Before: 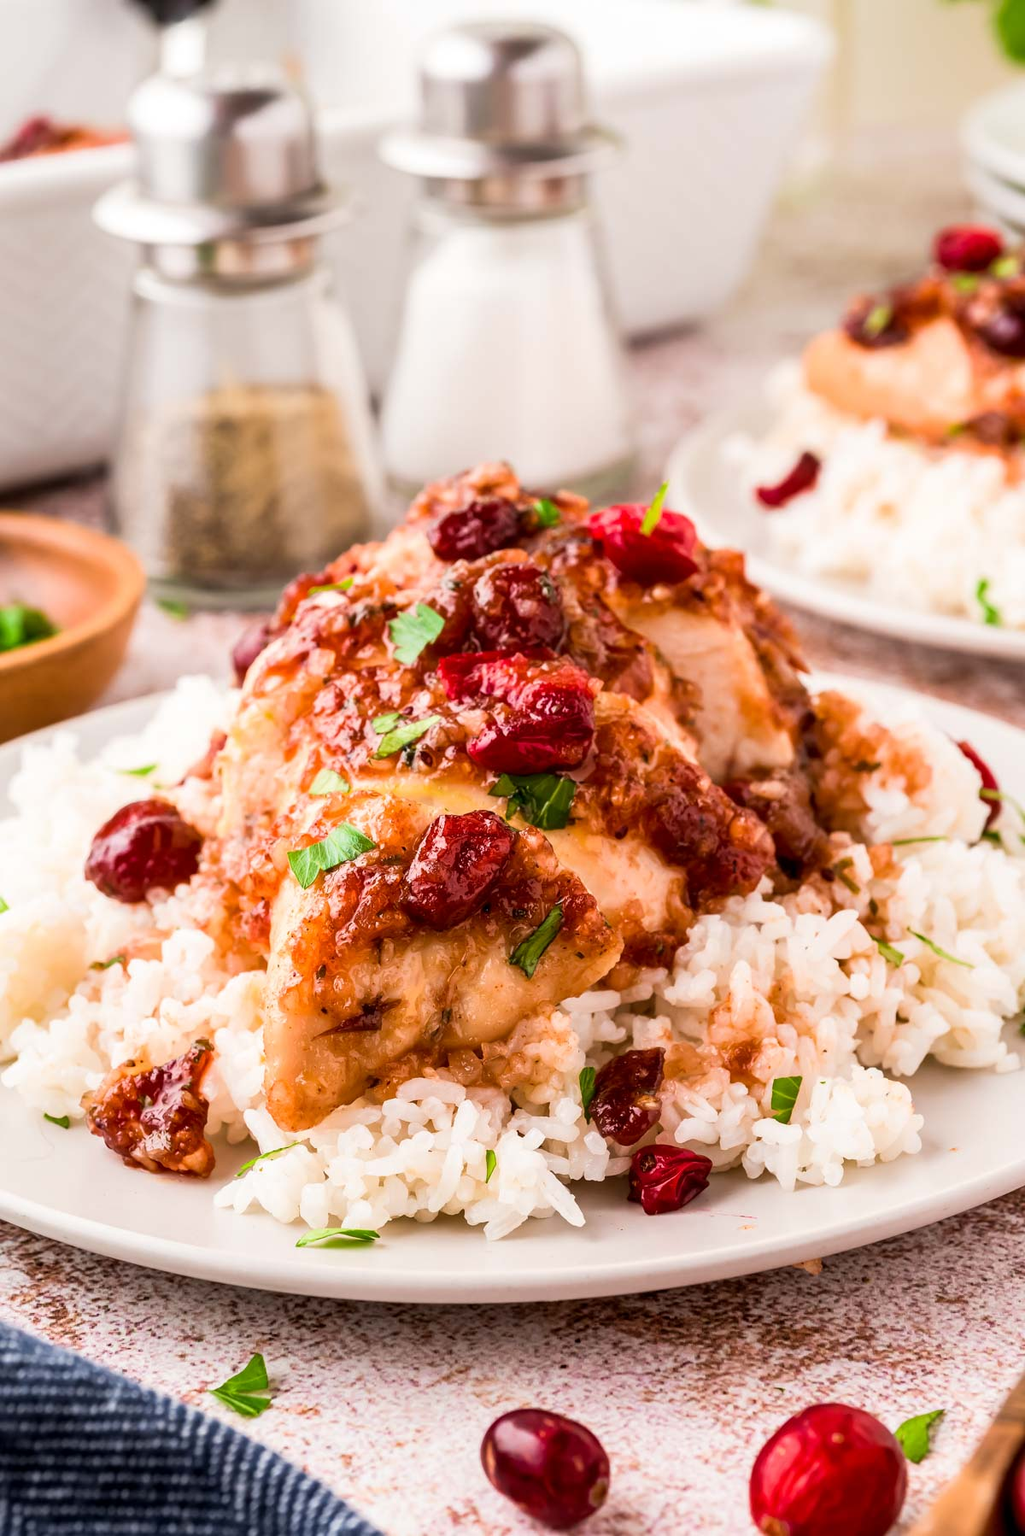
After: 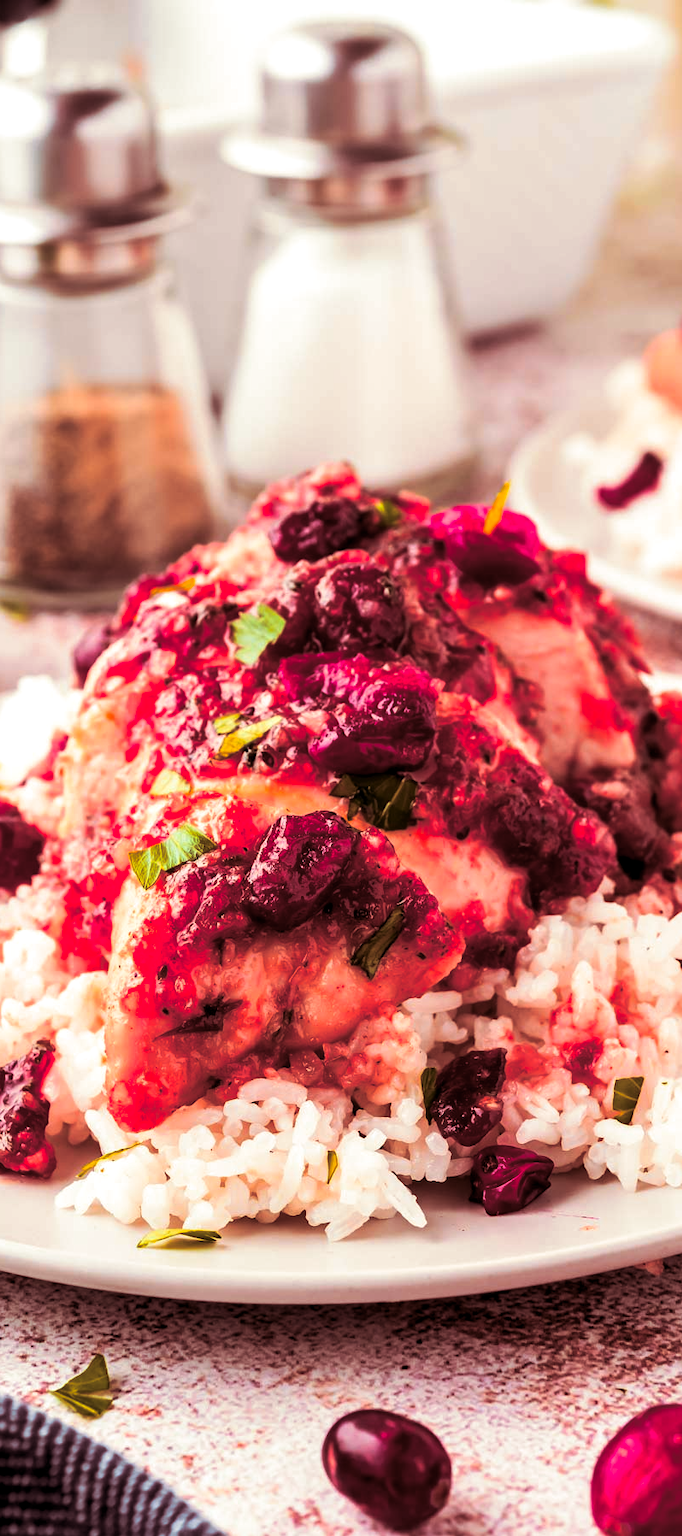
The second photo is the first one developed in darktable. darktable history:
crop and rotate: left 15.546%, right 17.787%
tone equalizer: on, module defaults
levels: levels [0.029, 0.545, 0.971]
color zones: curves: ch1 [(0.24, 0.629) (0.75, 0.5)]; ch2 [(0.255, 0.454) (0.745, 0.491)], mix 102.12%
split-toning: on, module defaults
